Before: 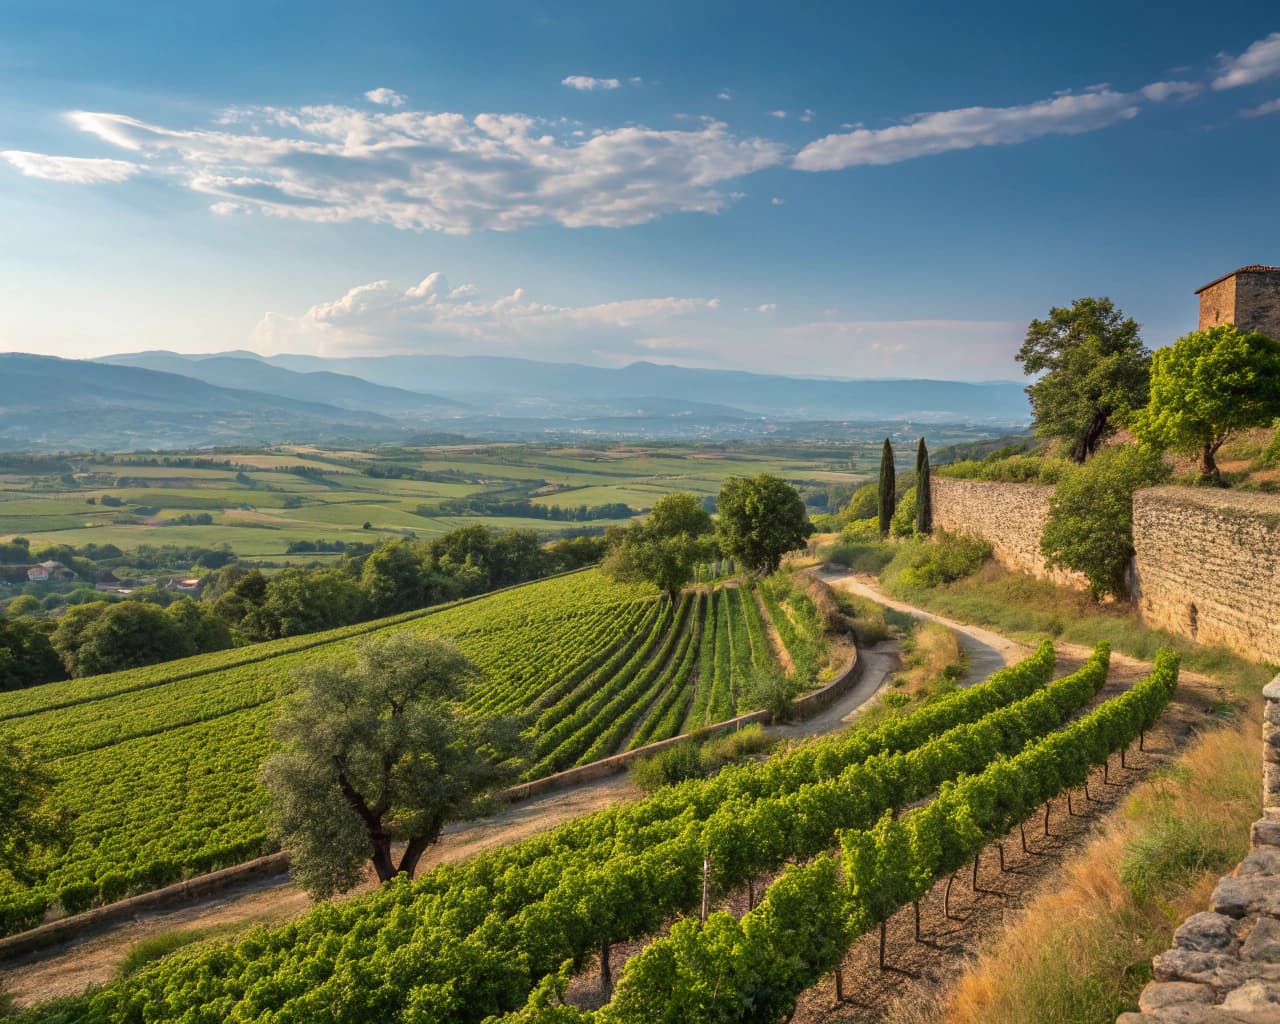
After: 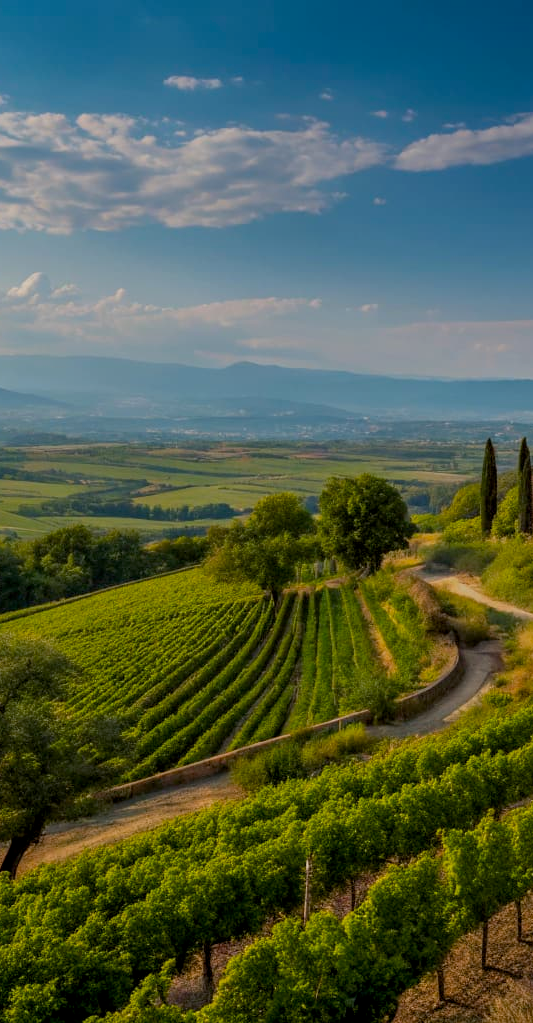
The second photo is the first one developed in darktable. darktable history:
exposure: black level correction 0.009, exposure -0.643 EV, compensate exposure bias true, compensate highlight preservation false
crop: left 31.157%, right 27.201%
color balance rgb: perceptual saturation grading › global saturation 19.697%, global vibrance 20%
